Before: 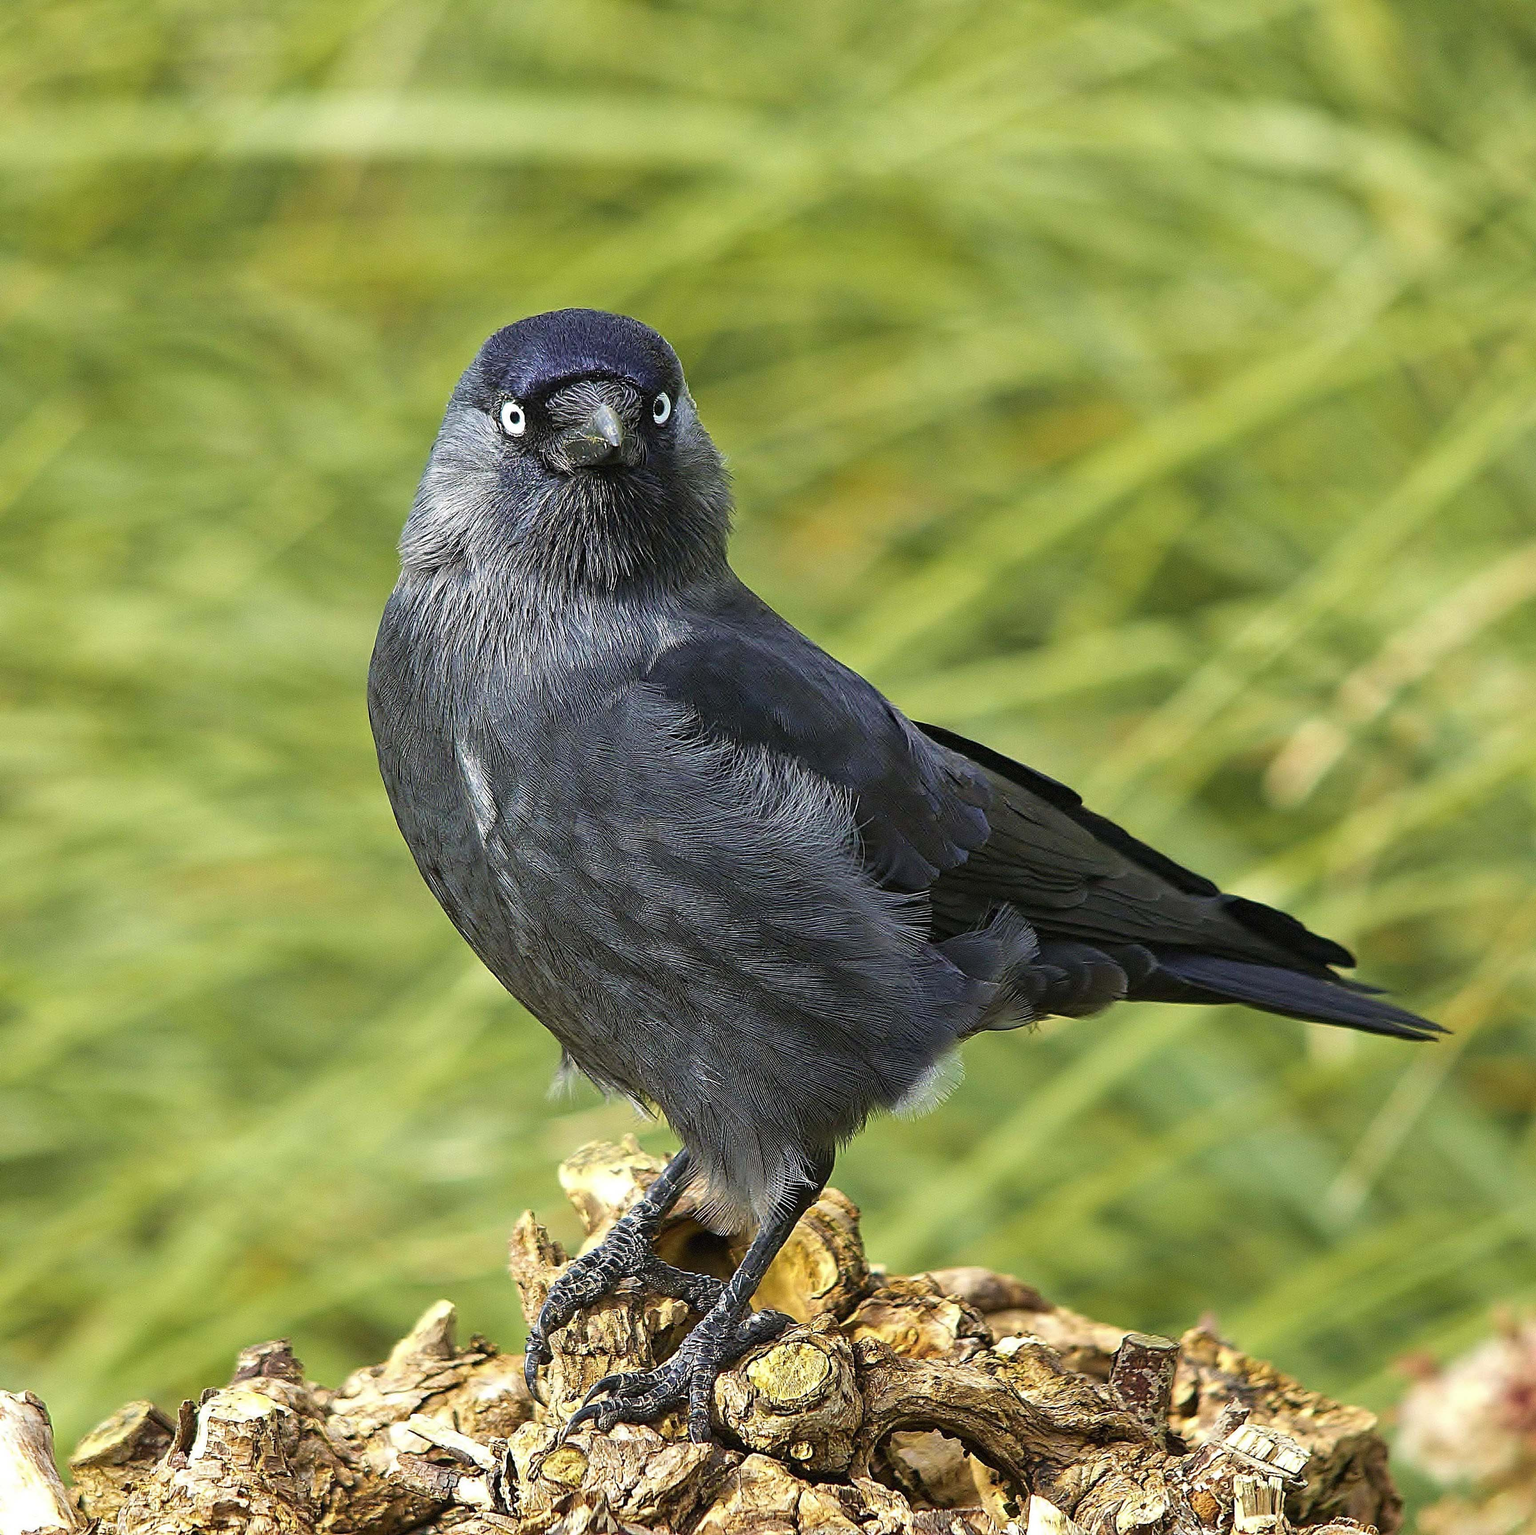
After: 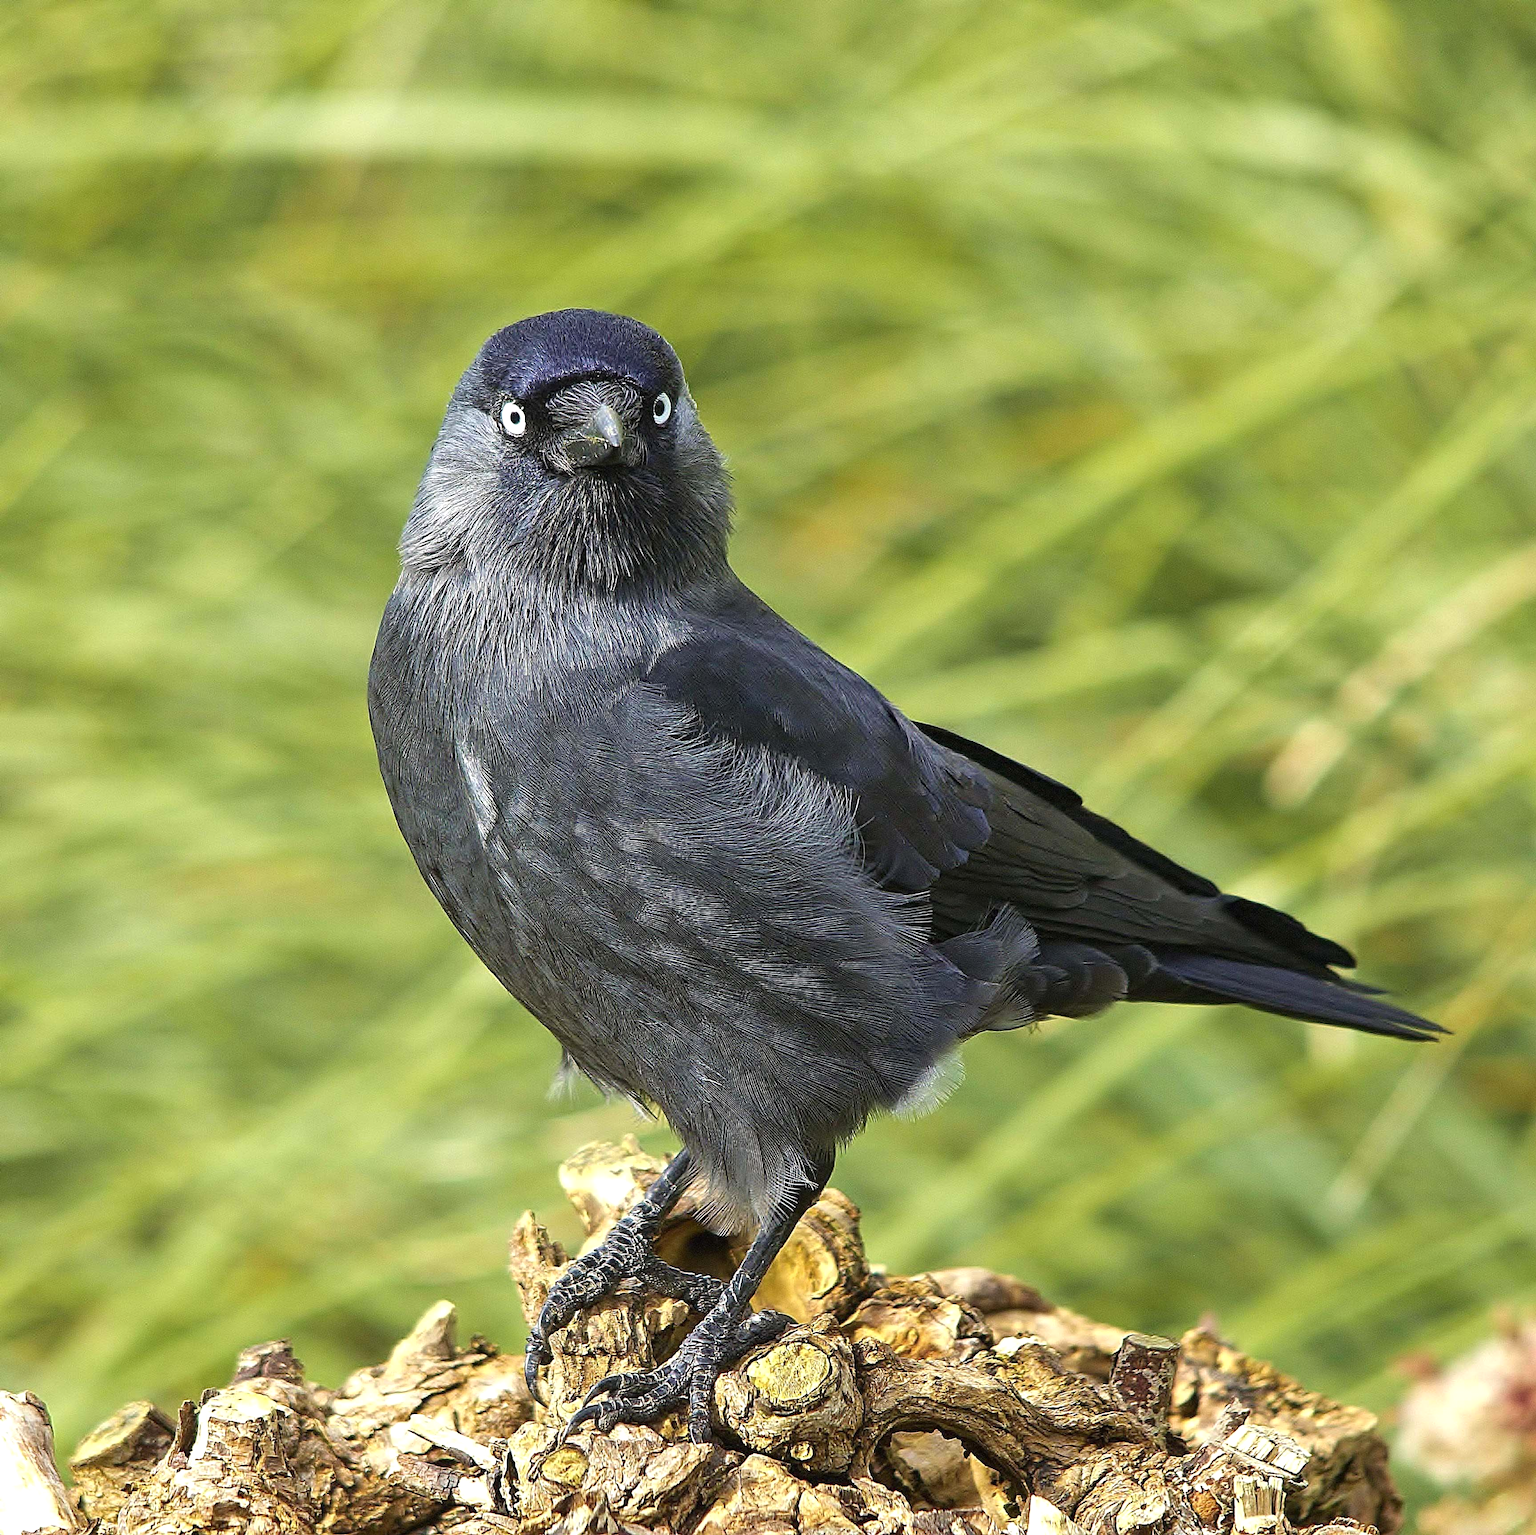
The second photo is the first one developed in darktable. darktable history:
exposure: exposure 0.206 EV, compensate exposure bias true, compensate highlight preservation false
